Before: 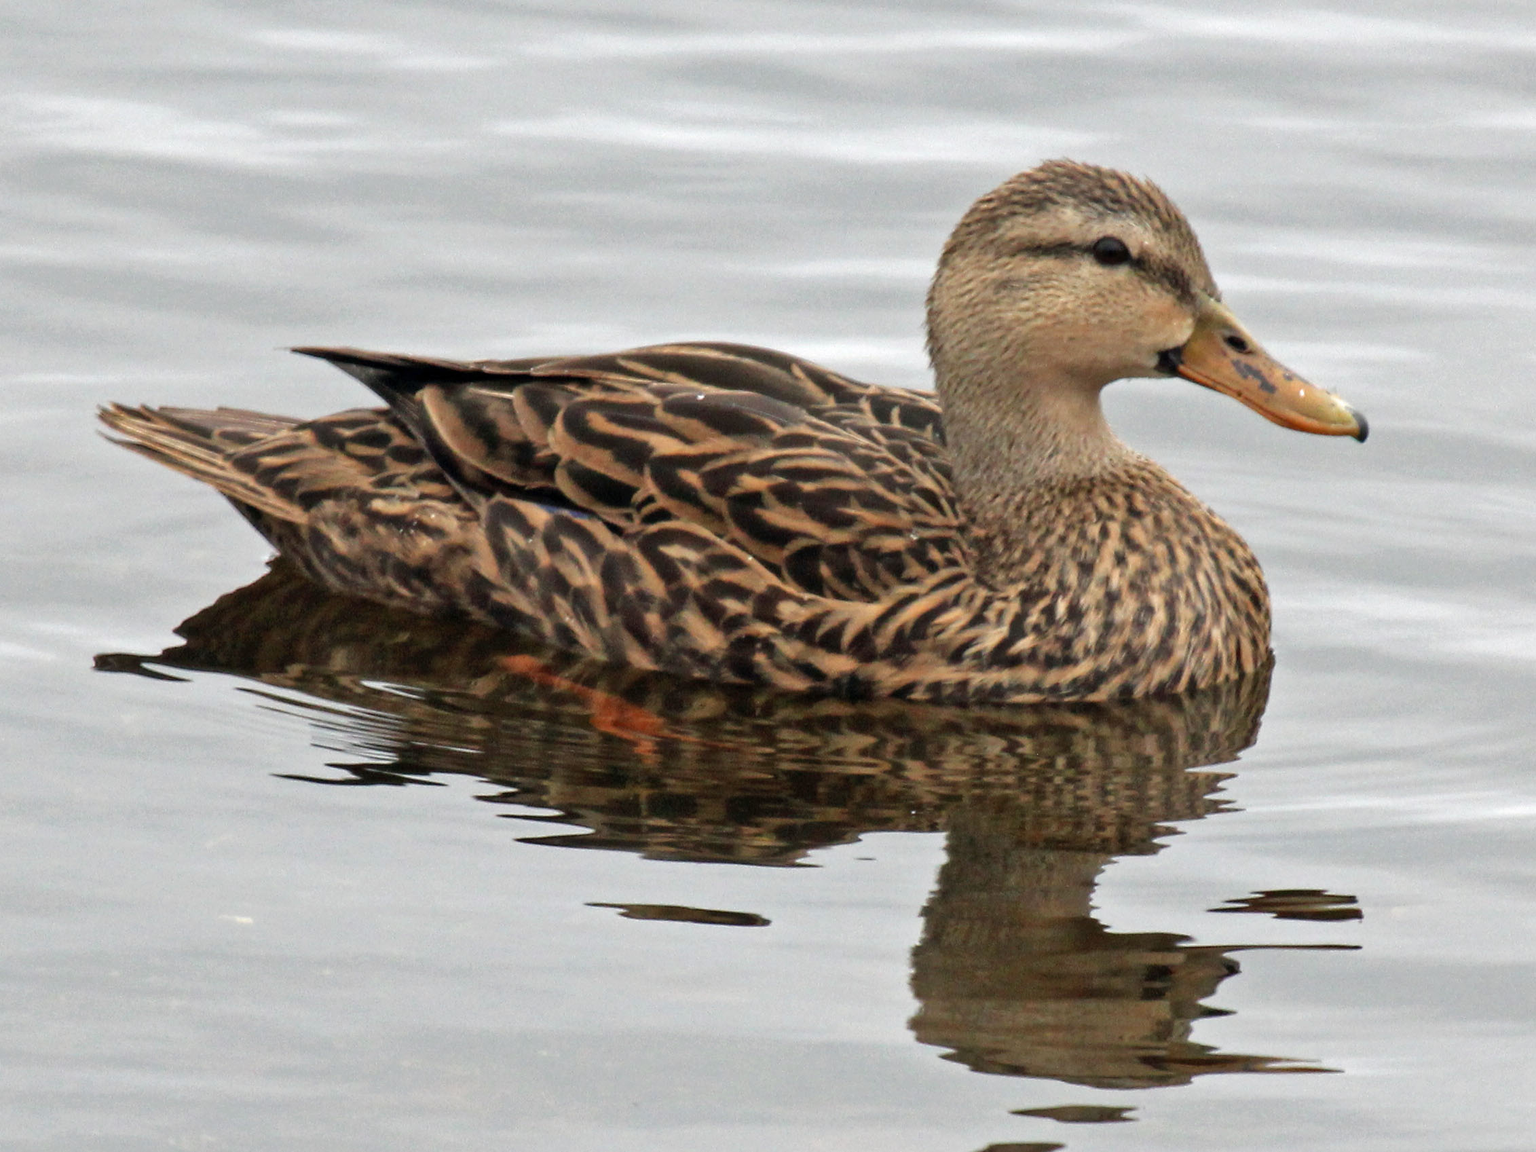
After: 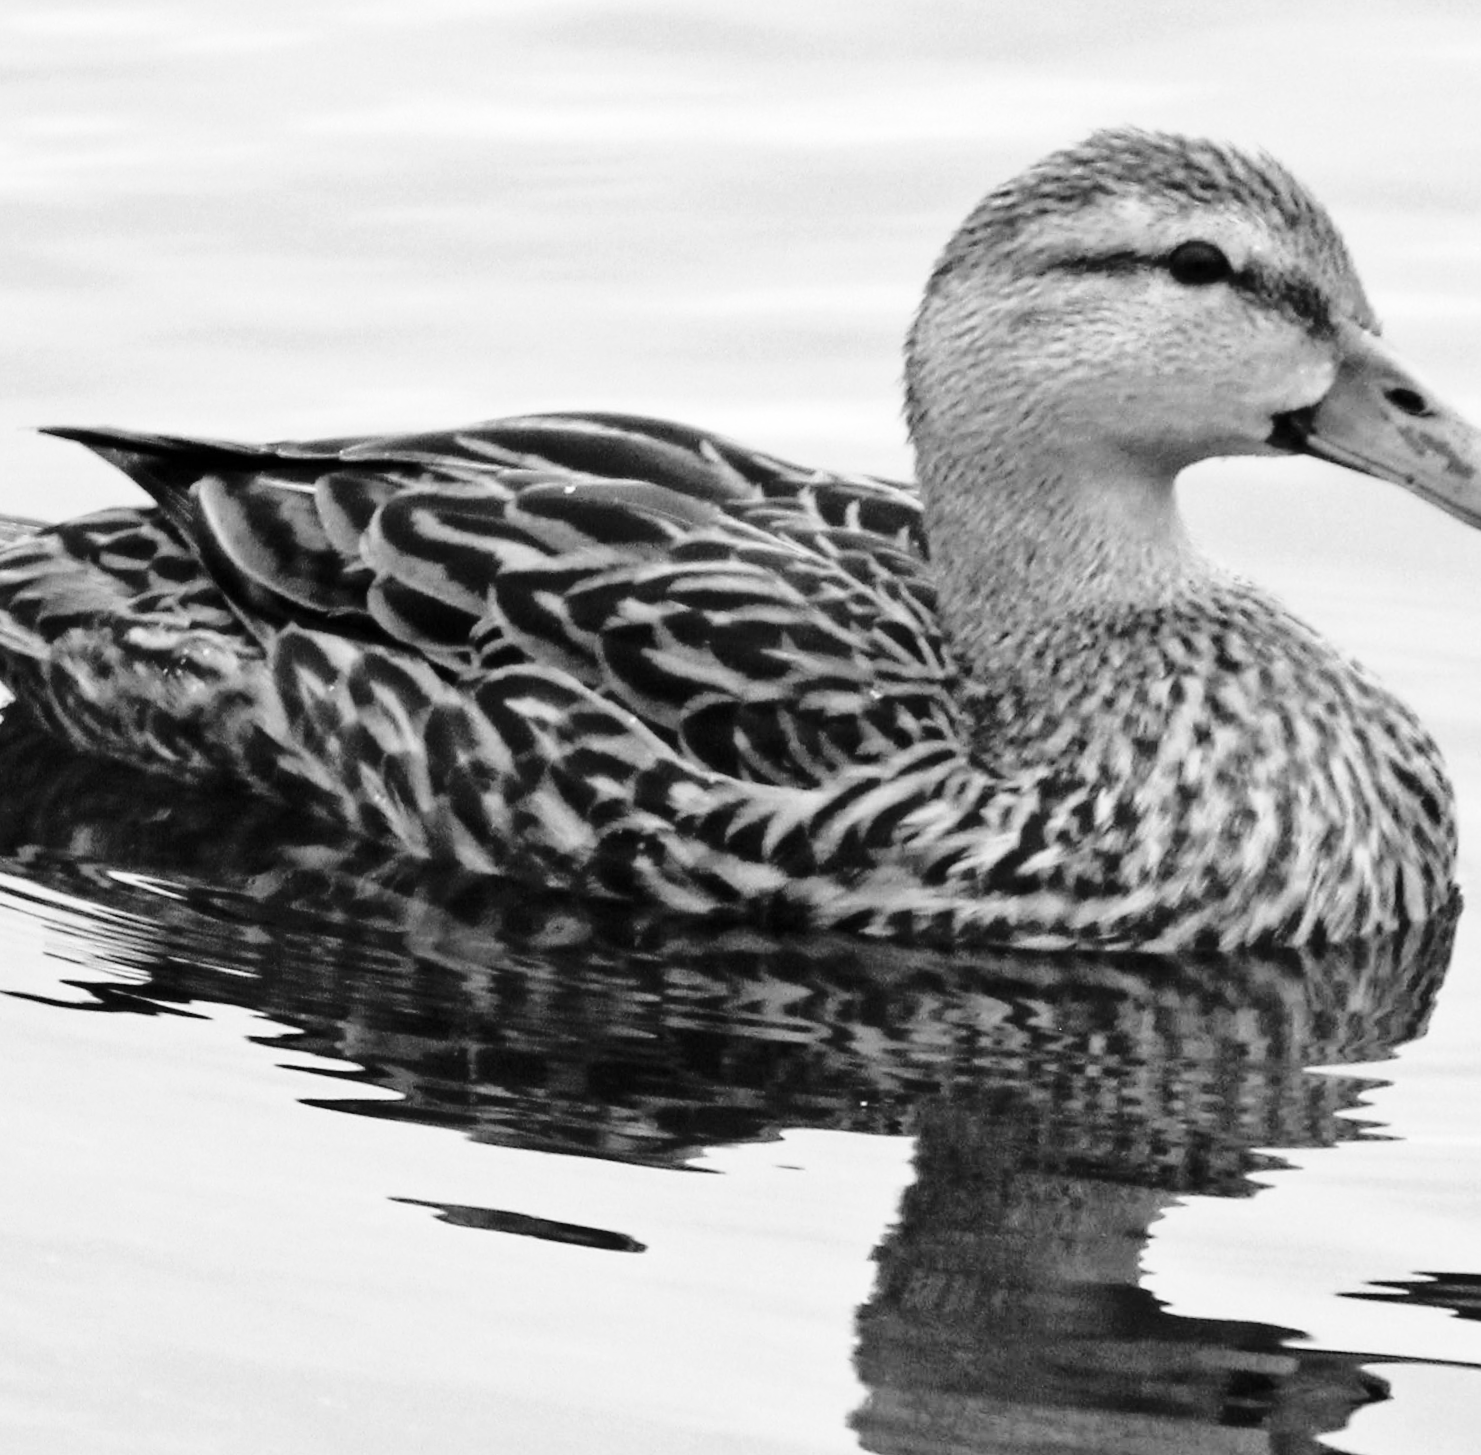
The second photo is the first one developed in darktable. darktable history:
monochrome: size 1
crop and rotate: left 12.648%, right 20.685%
rotate and perspective: rotation 1.69°, lens shift (vertical) -0.023, lens shift (horizontal) -0.291, crop left 0.025, crop right 0.988, crop top 0.092, crop bottom 0.842
base curve: curves: ch0 [(0, 0) (0.04, 0.03) (0.133, 0.232) (0.448, 0.748) (0.843, 0.968) (1, 1)], preserve colors none
